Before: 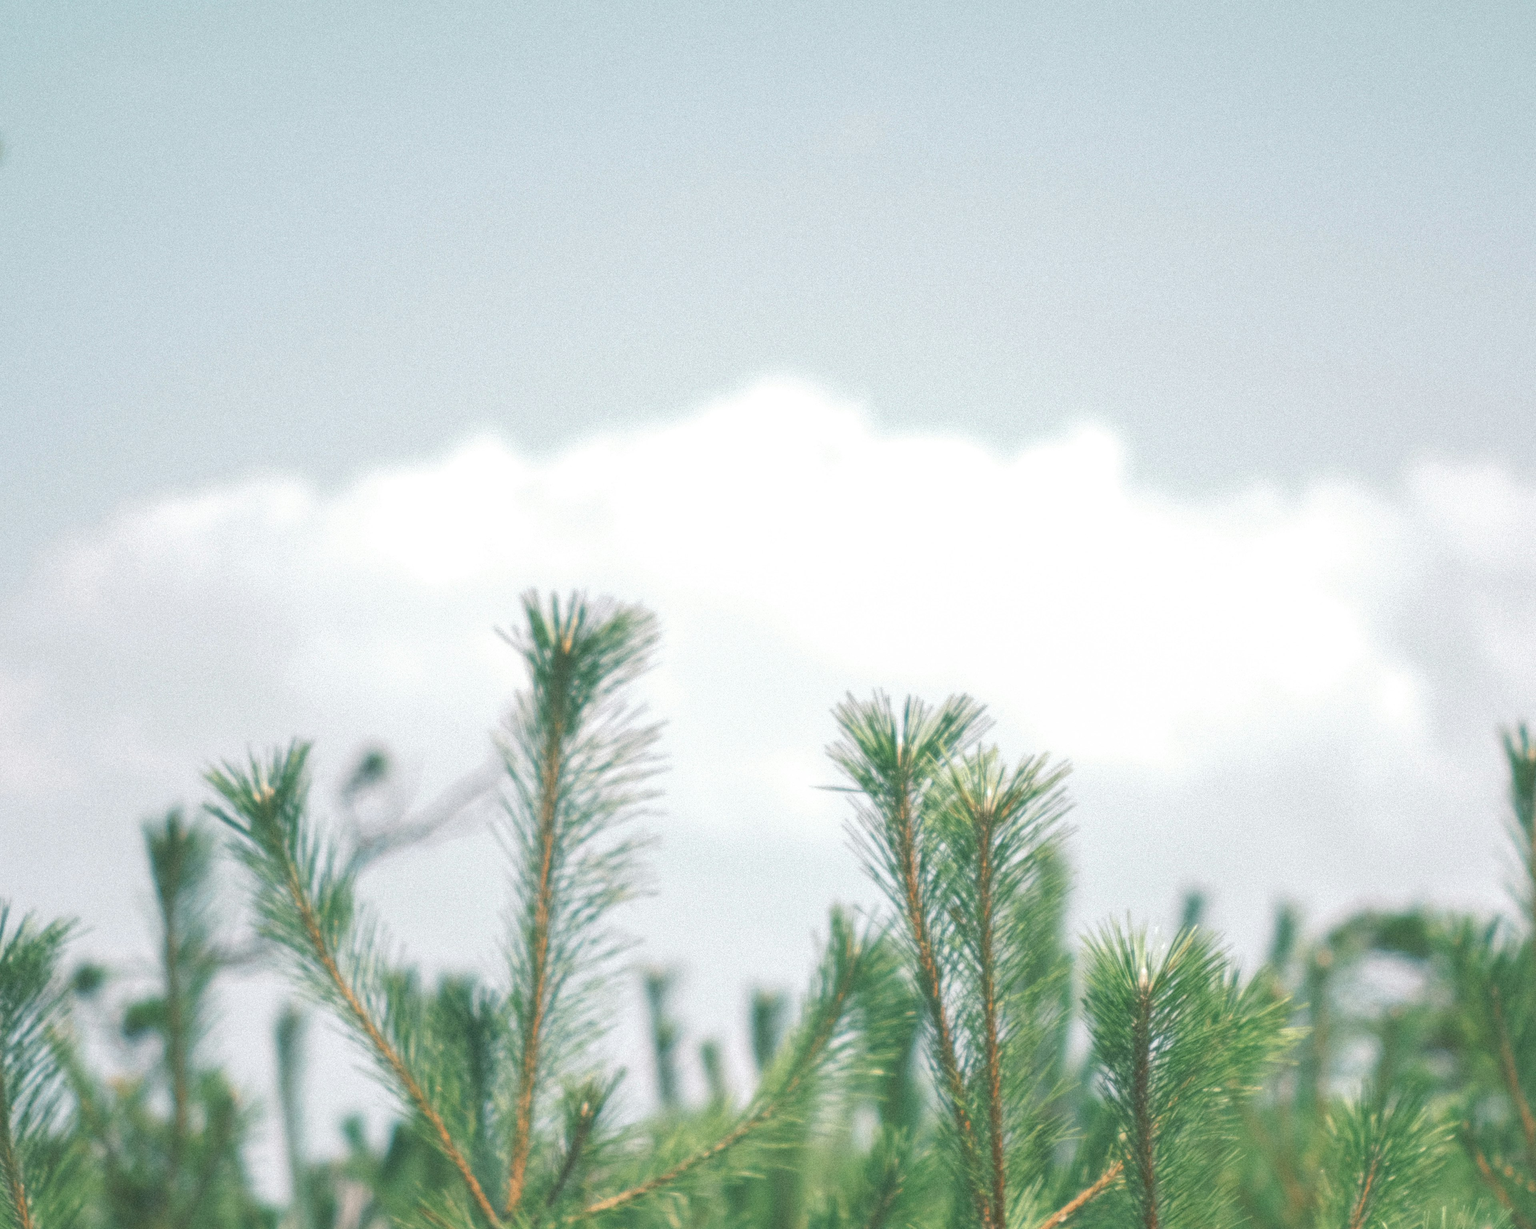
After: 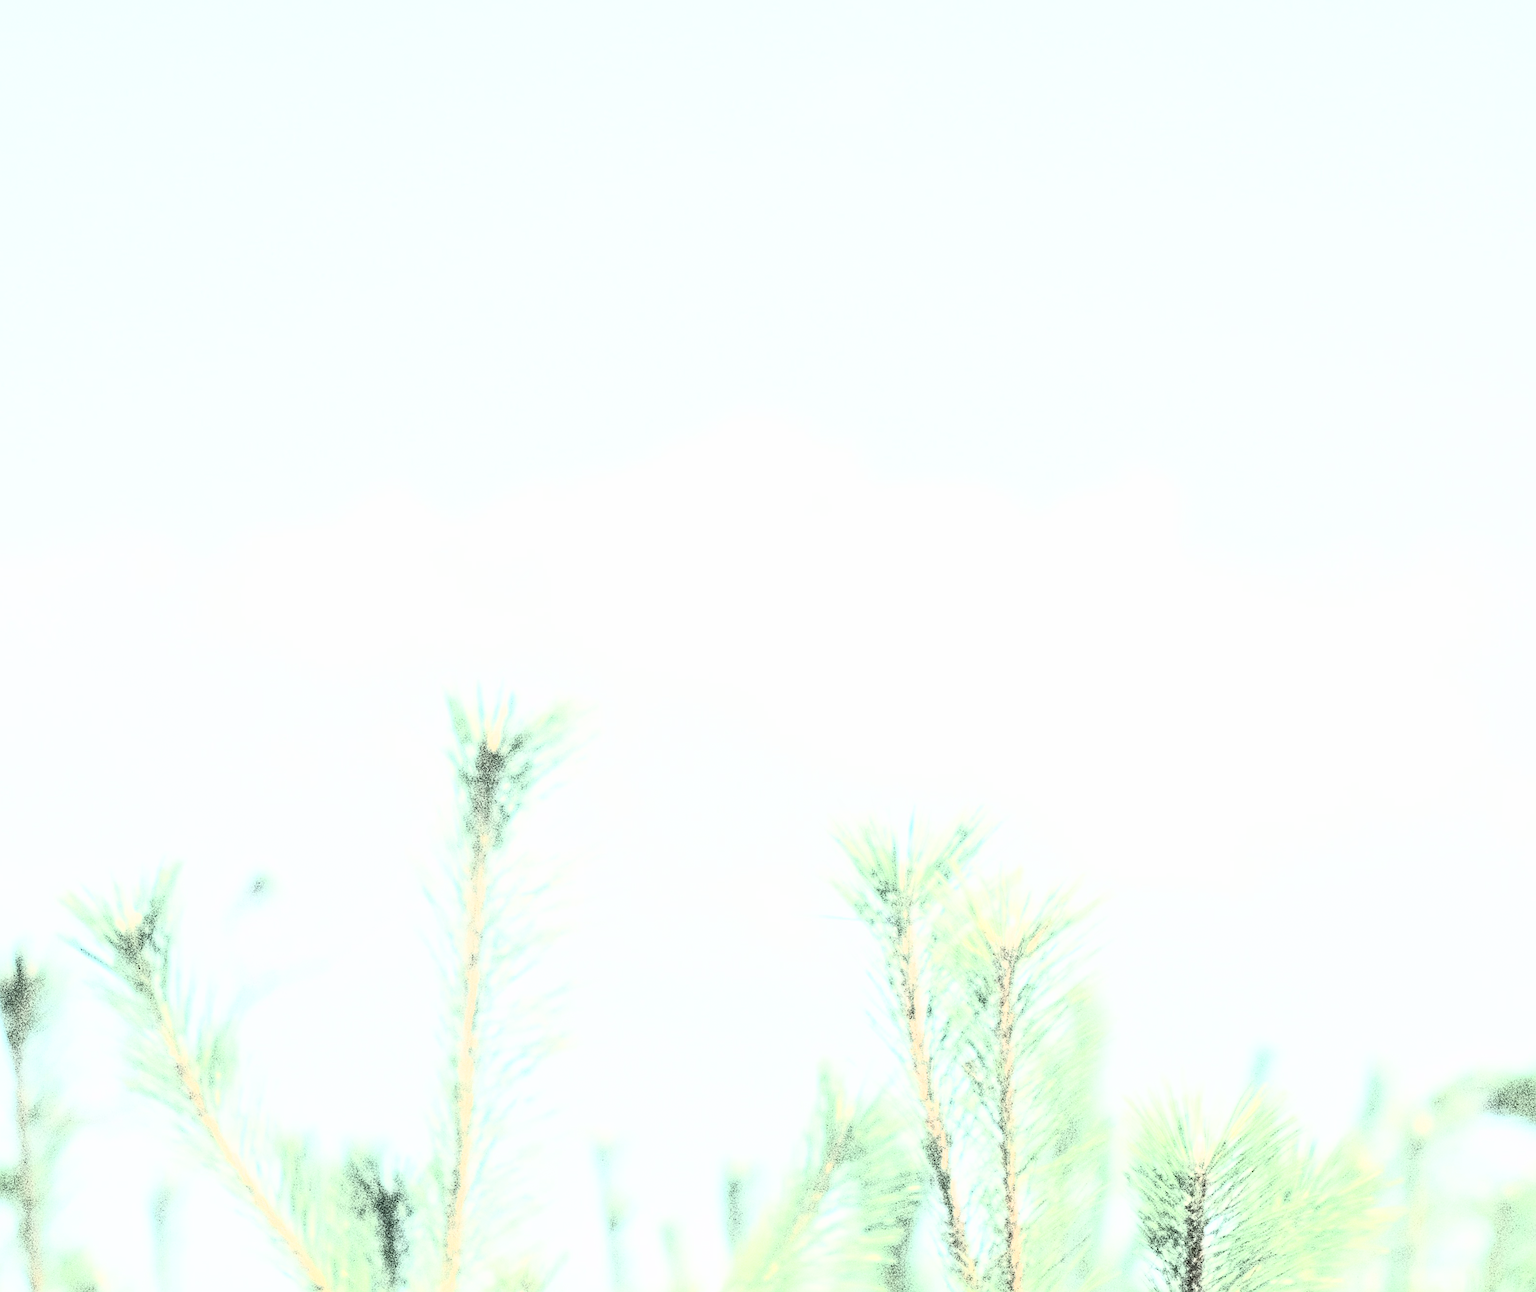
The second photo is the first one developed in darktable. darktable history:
crop: left 11.225%, top 5.381%, right 9.565%, bottom 10.314%
sharpen: on, module defaults
exposure: compensate highlight preservation false
contrast brightness saturation: contrast 0.57, brightness 0.57, saturation -0.34
filmic rgb: black relative exposure -16 EV, white relative exposure 6.29 EV, hardness 5.1, contrast 1.35
rgb curve: curves: ch0 [(0, 0) (0.21, 0.15) (0.24, 0.21) (0.5, 0.75) (0.75, 0.96) (0.89, 0.99) (1, 1)]; ch1 [(0, 0.02) (0.21, 0.13) (0.25, 0.2) (0.5, 0.67) (0.75, 0.9) (0.89, 0.97) (1, 1)]; ch2 [(0, 0.02) (0.21, 0.13) (0.25, 0.2) (0.5, 0.67) (0.75, 0.9) (0.89, 0.97) (1, 1)], compensate middle gray true
haze removal: compatibility mode true, adaptive false
rotate and perspective: lens shift (vertical) 0.048, lens shift (horizontal) -0.024, automatic cropping off
